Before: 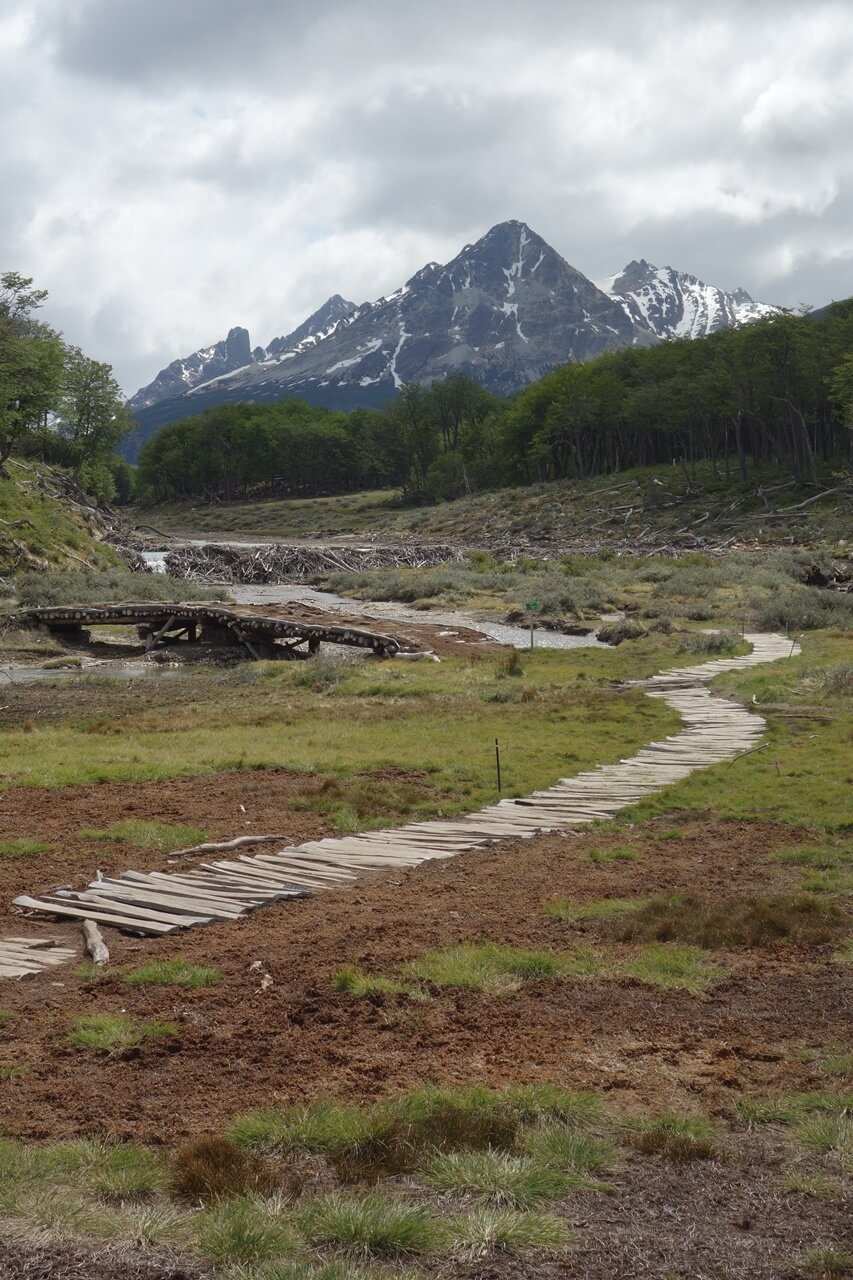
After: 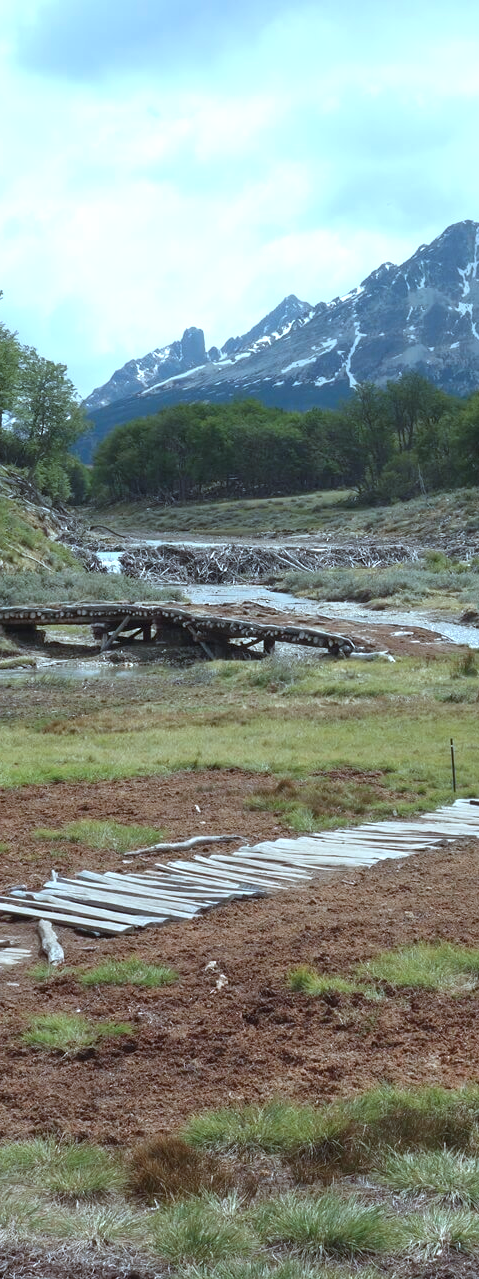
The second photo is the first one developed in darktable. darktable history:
exposure: black level correction 0, exposure 0.692 EV, compensate highlight preservation false
color correction: highlights a* -10.49, highlights b* -19.62
crop: left 5.321%, right 38.465%
